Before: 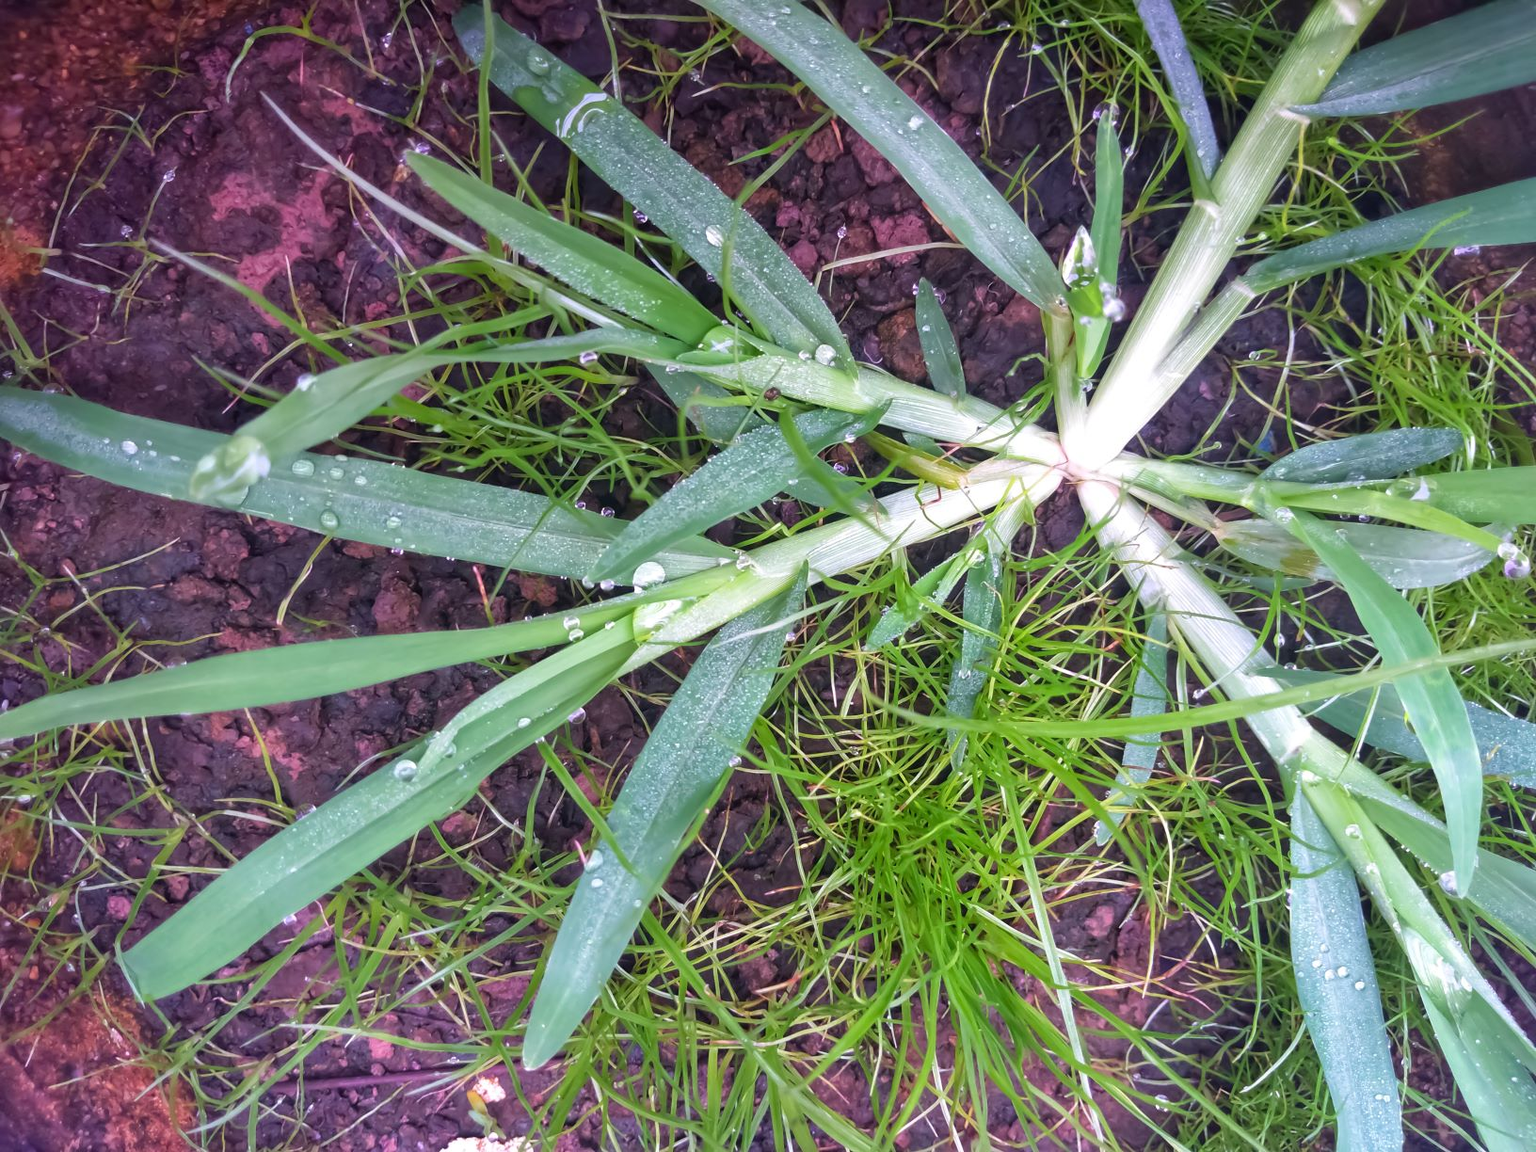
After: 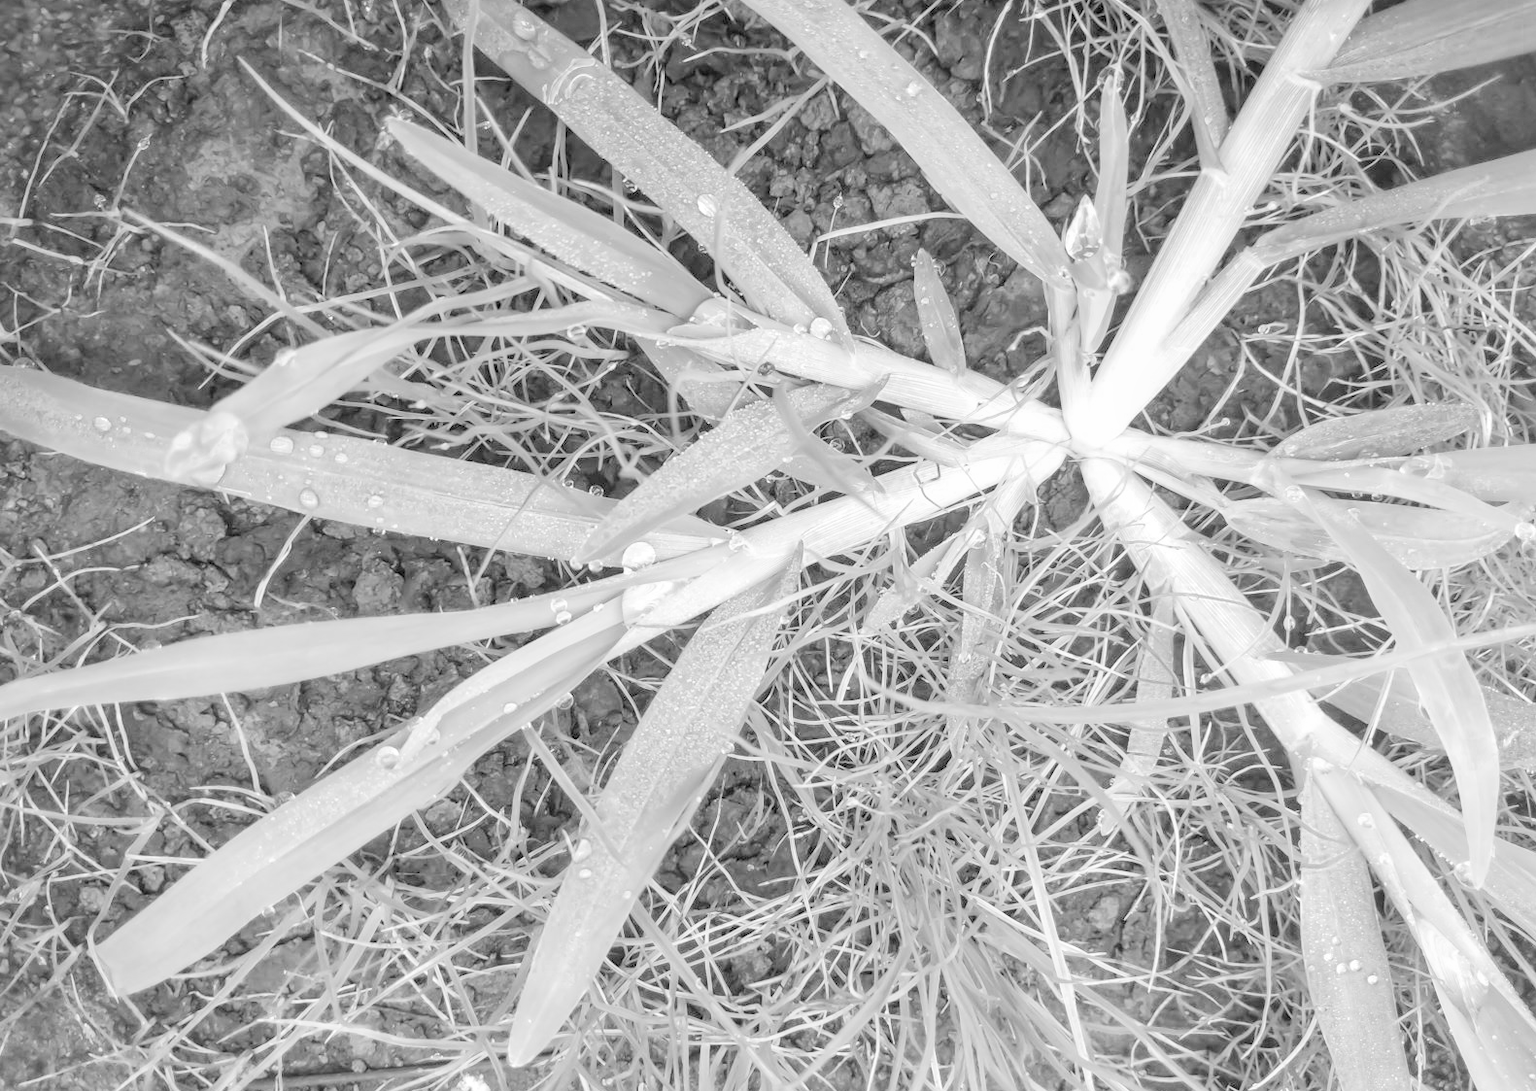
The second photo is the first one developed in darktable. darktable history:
crop: left 1.964%, top 3.251%, right 1.122%, bottom 4.933%
filmic rgb: middle gray luminance 3.44%, black relative exposure -5.92 EV, white relative exposure 6.33 EV, threshold 6 EV, dynamic range scaling 22.4%, target black luminance 0%, hardness 2.33, latitude 45.85%, contrast 0.78, highlights saturation mix 100%, shadows ↔ highlights balance 0.033%, add noise in highlights 0, preserve chrominance max RGB, color science v3 (2019), use custom middle-gray values true, iterations of high-quality reconstruction 0, contrast in highlights soft, enable highlight reconstruction true
local contrast: on, module defaults
monochrome: on, module defaults
